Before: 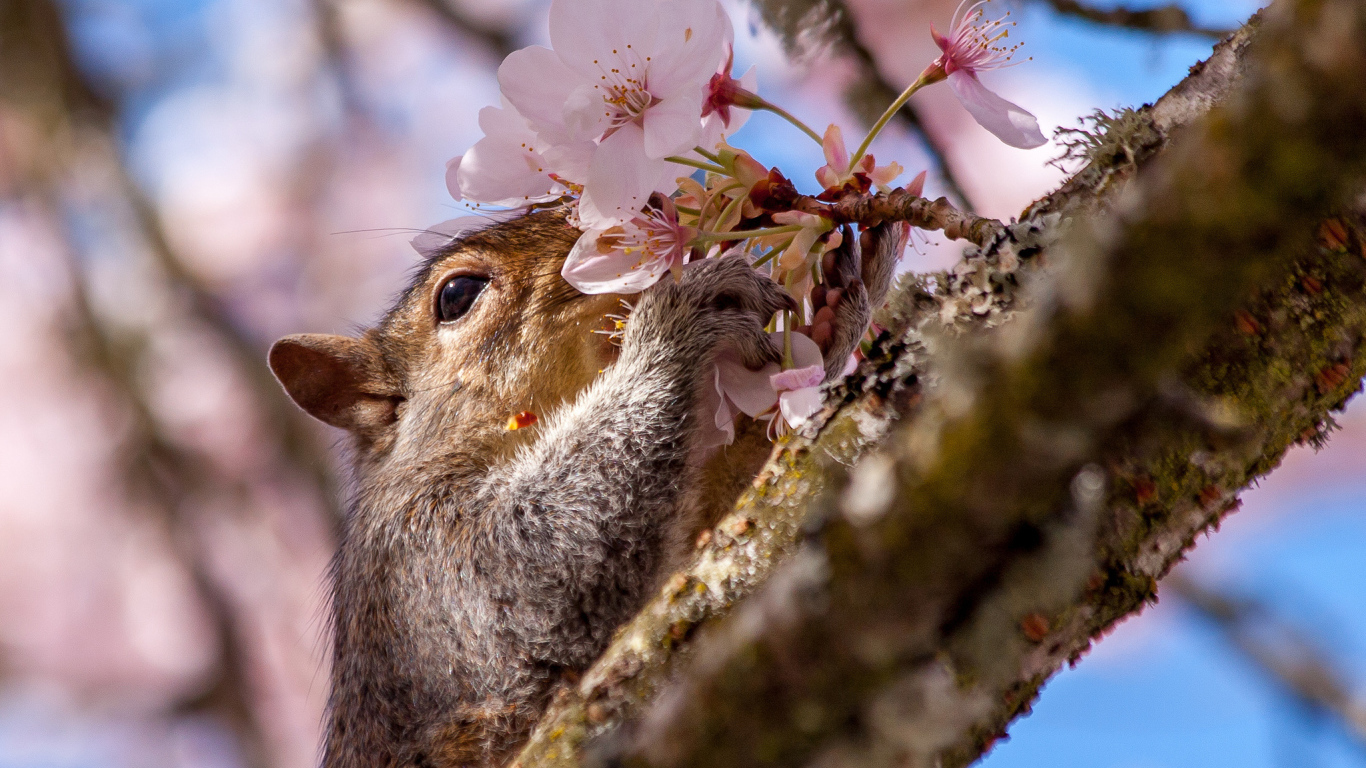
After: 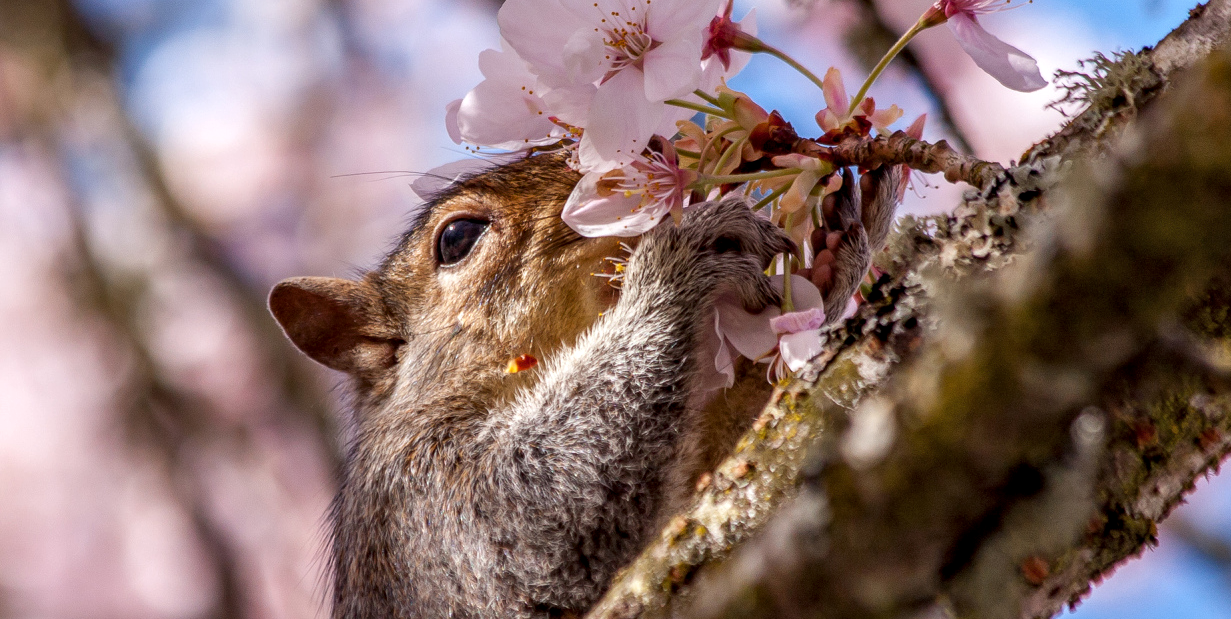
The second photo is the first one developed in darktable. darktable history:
crop: top 7.475%, right 9.859%, bottom 11.909%
local contrast: on, module defaults
